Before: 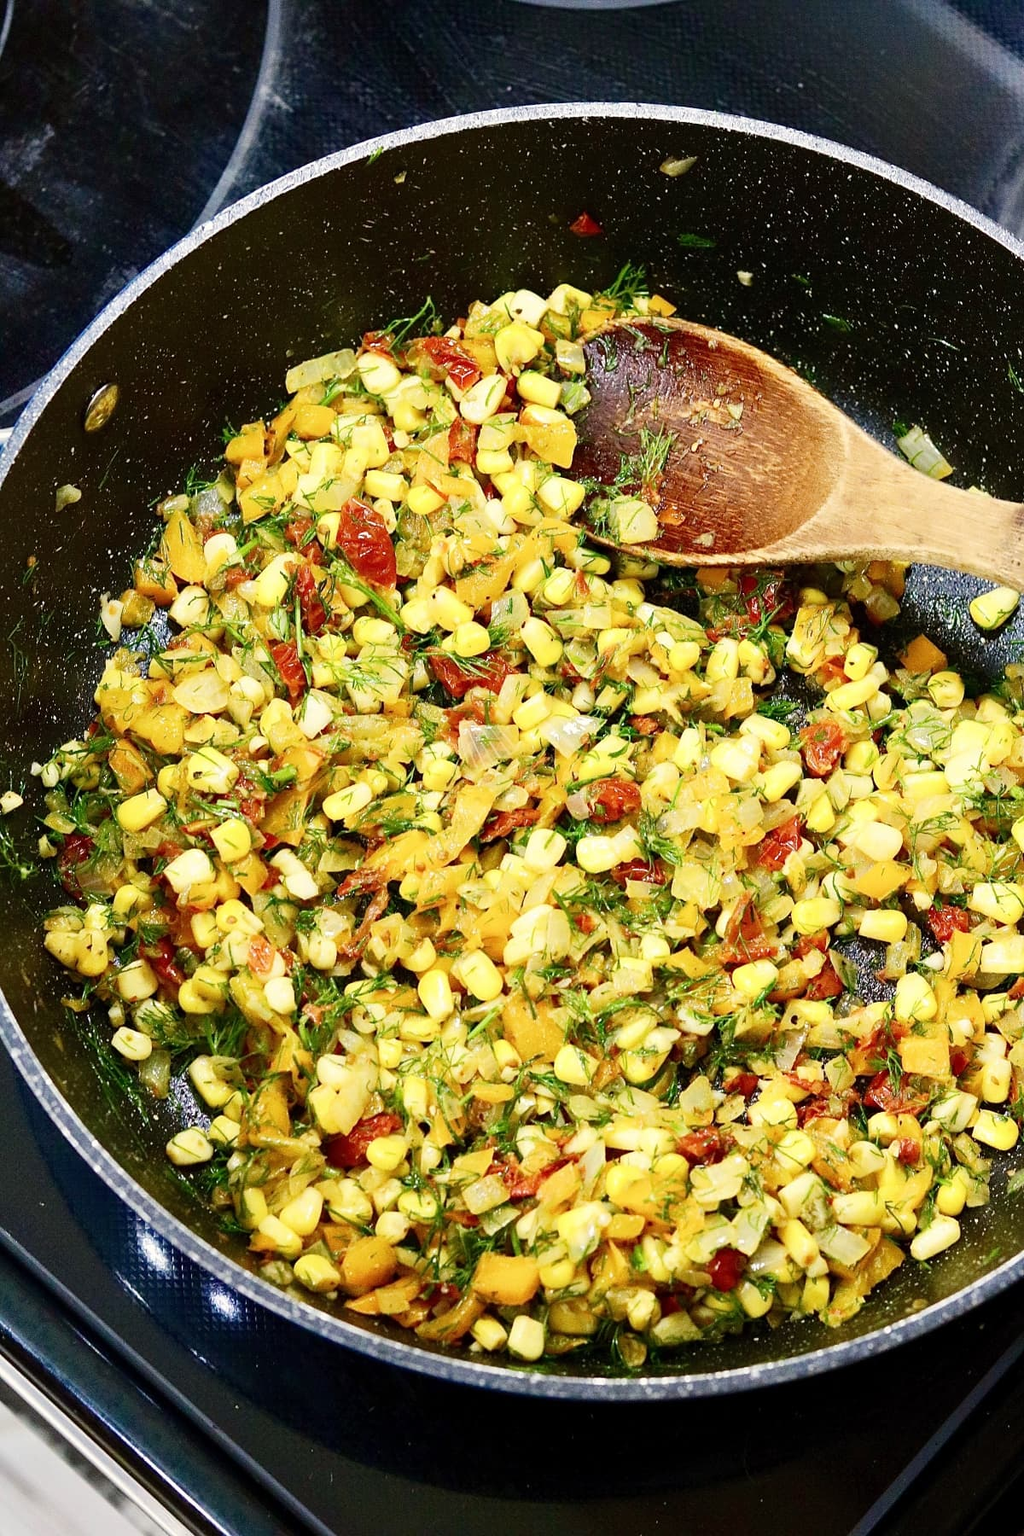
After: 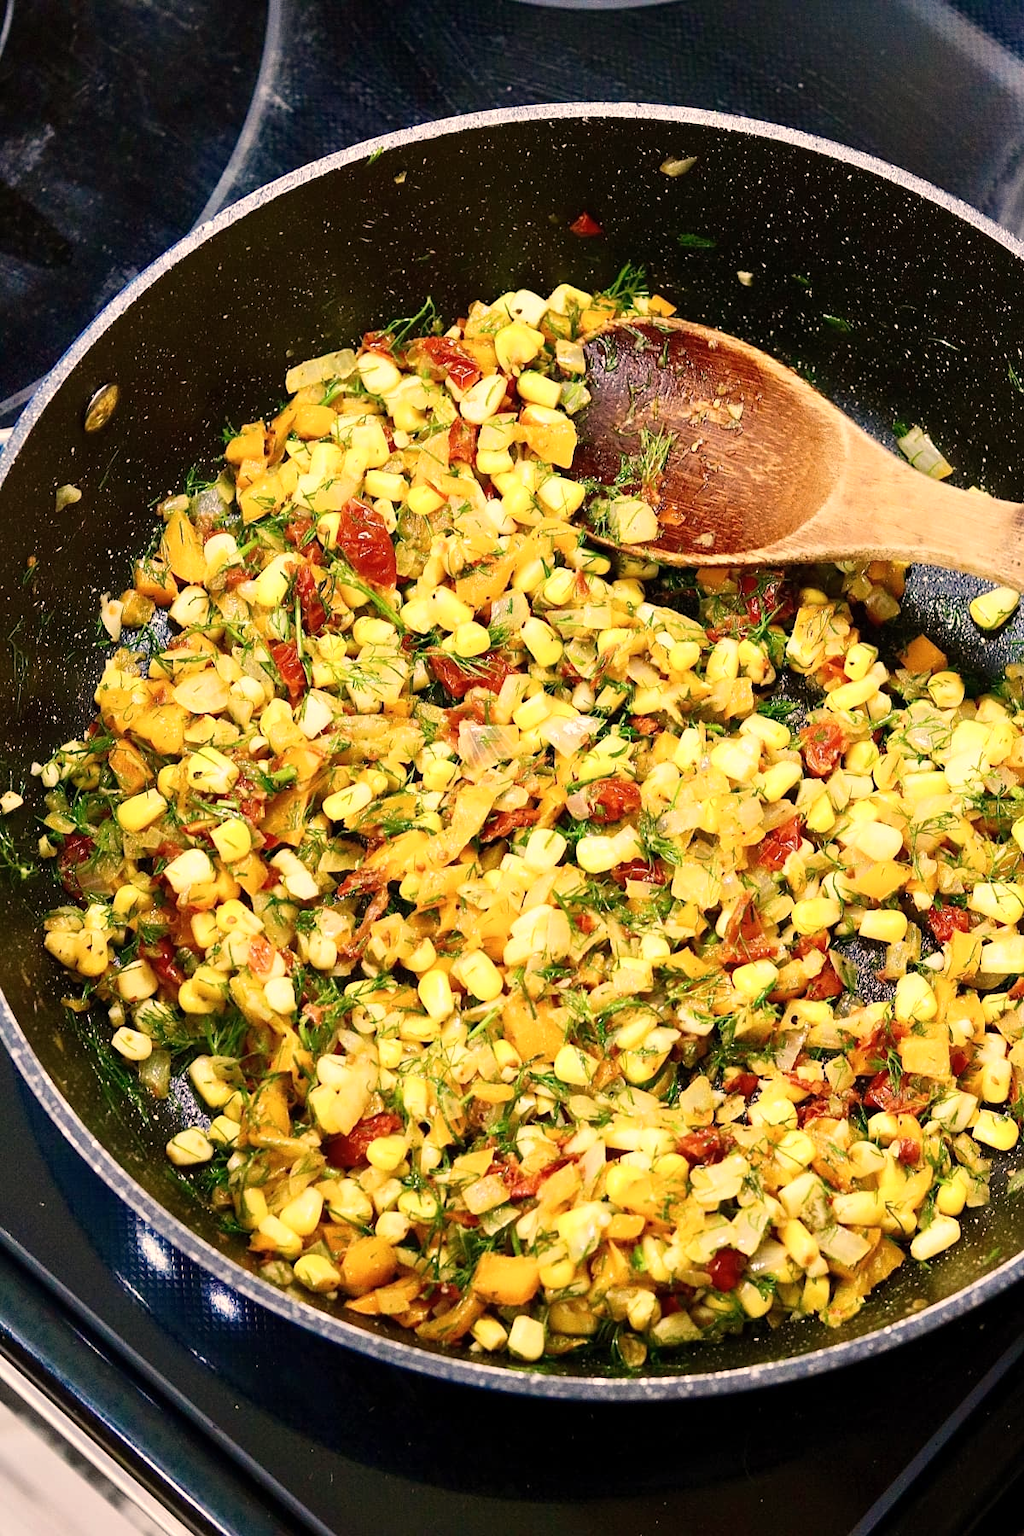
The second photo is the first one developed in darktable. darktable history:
white balance: red 1.127, blue 0.943
color zones: curves: ch0 [(0.068, 0.464) (0.25, 0.5) (0.48, 0.508) (0.75, 0.536) (0.886, 0.476) (0.967, 0.456)]; ch1 [(0.066, 0.456) (0.25, 0.5) (0.616, 0.508) (0.746, 0.56) (0.934, 0.444)]
